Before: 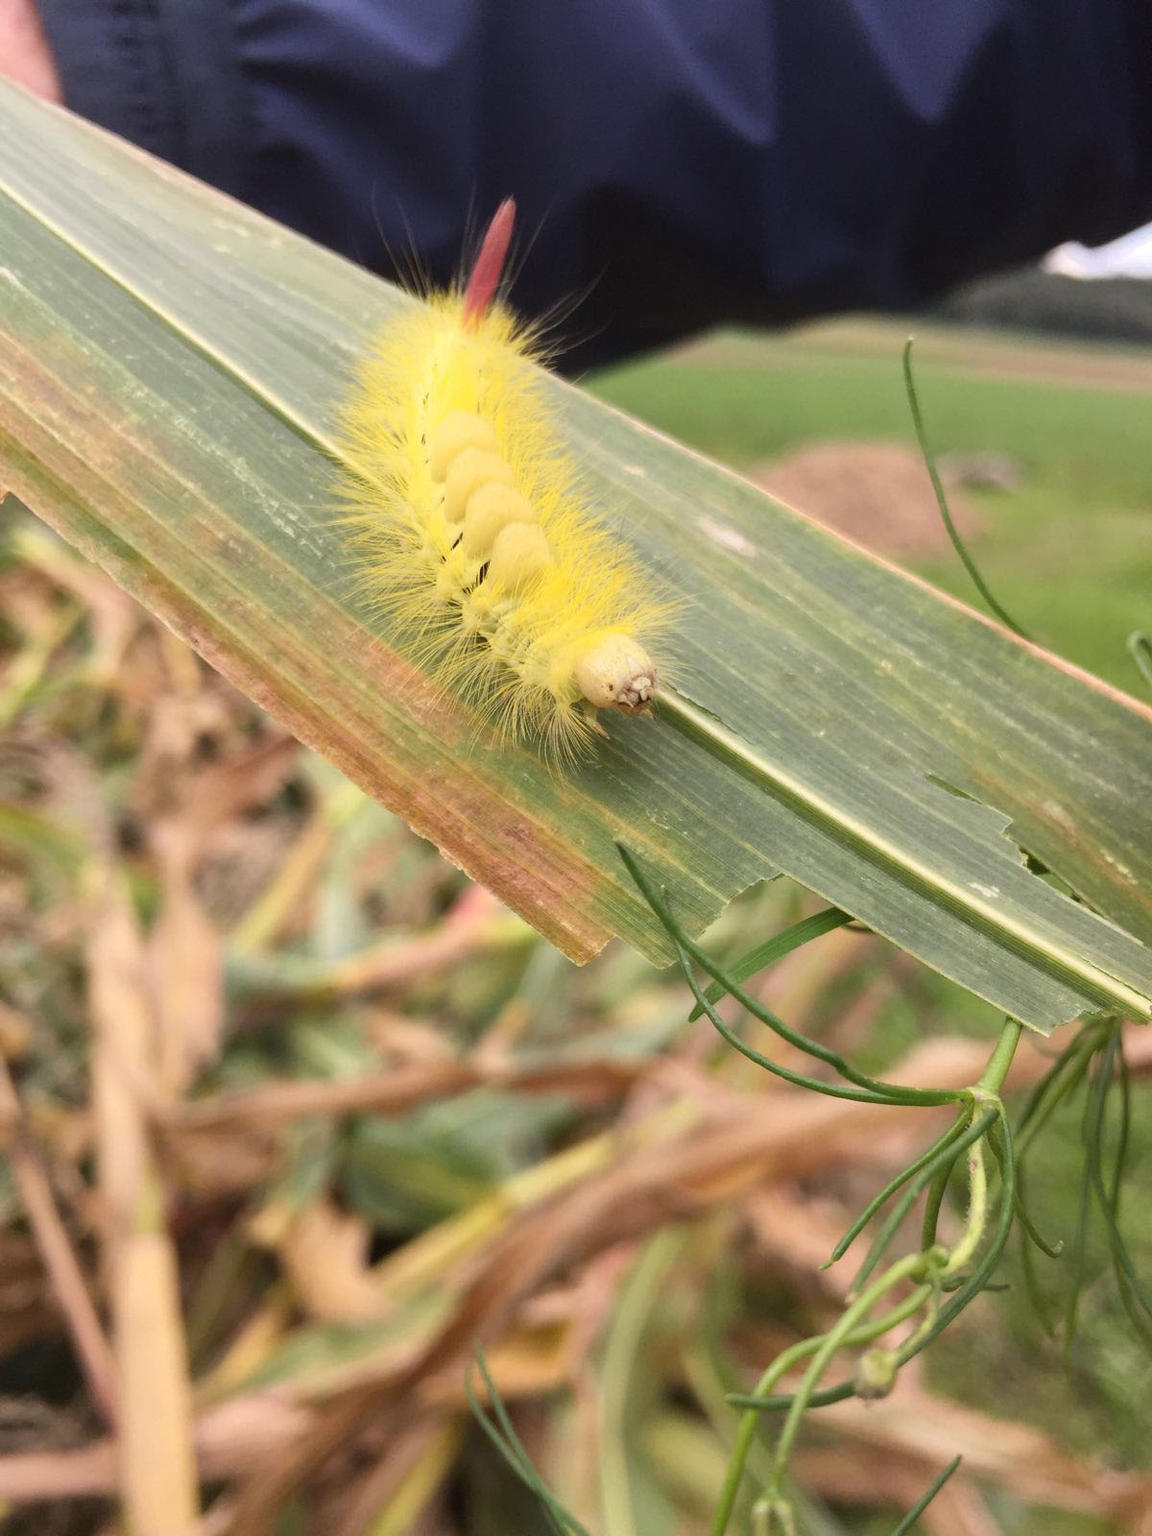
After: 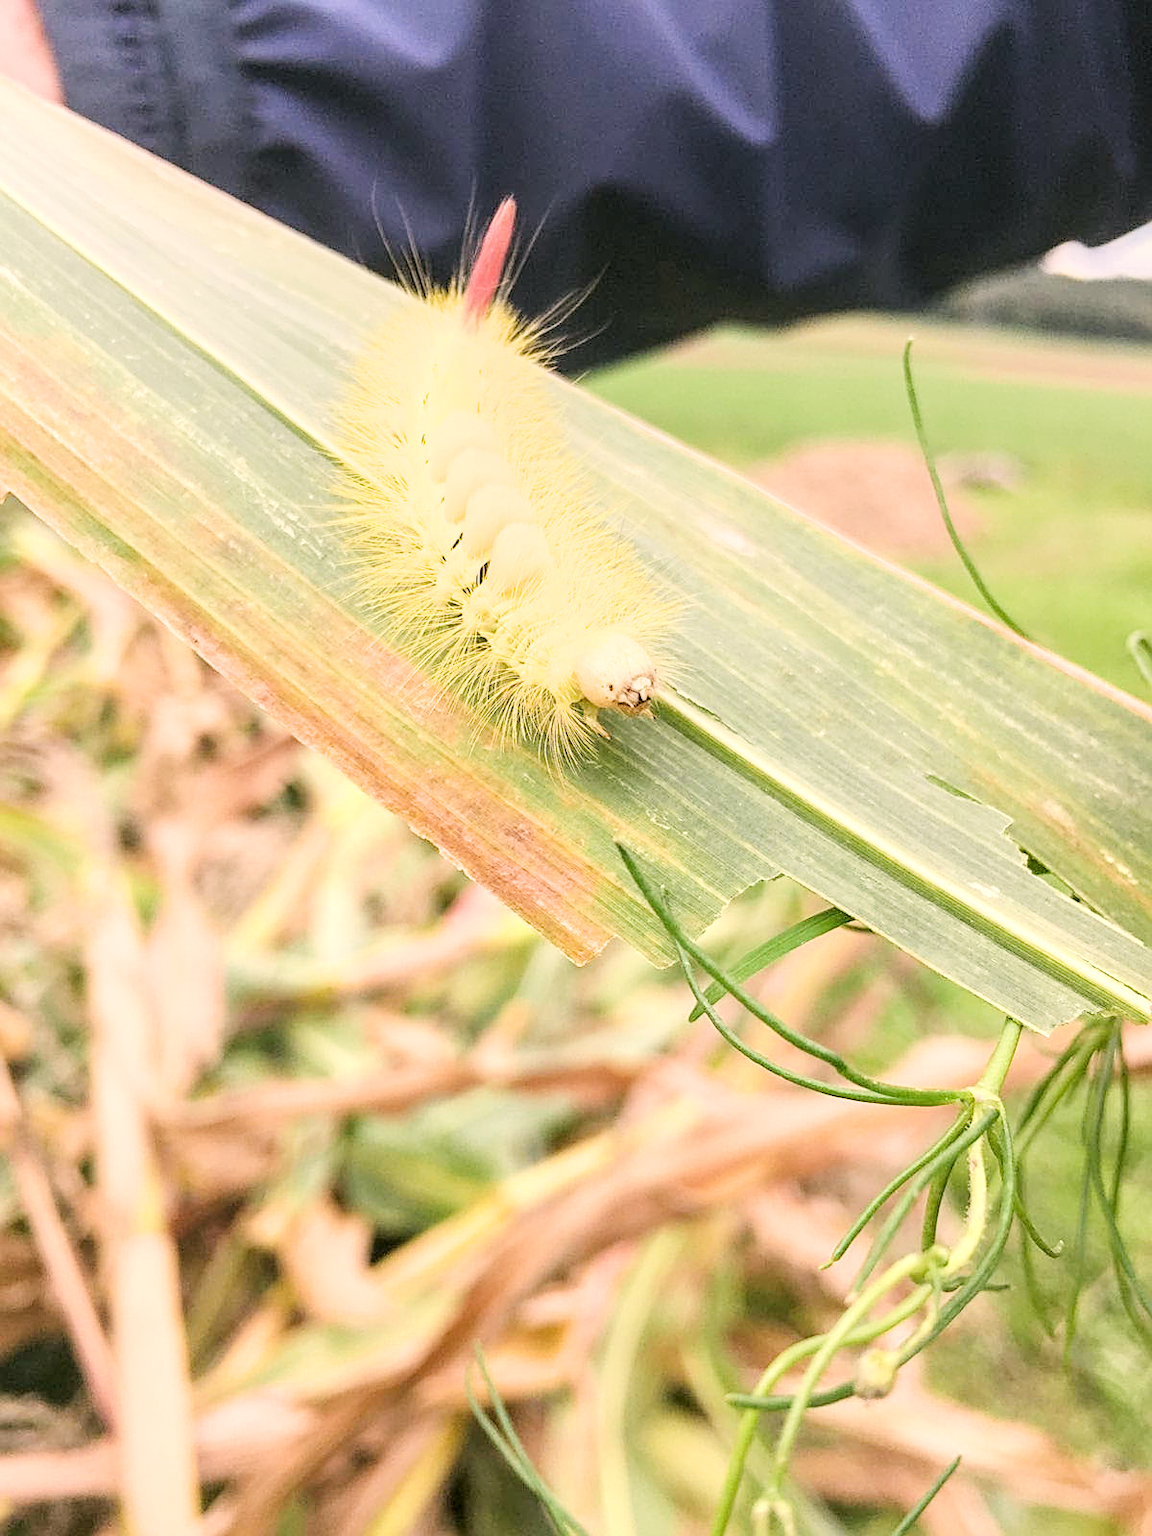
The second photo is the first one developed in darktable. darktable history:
filmic rgb: black relative exposure -7.65 EV, white relative exposure 4.56 EV, threshold 5.98 EV, hardness 3.61, contrast 1.056, iterations of high-quality reconstruction 0, enable highlight reconstruction true
sharpen: amount 0.746
exposure: black level correction 0, exposure 1.76 EV, compensate exposure bias true, compensate highlight preservation false
local contrast: detail 130%
color correction: highlights a* 3.96, highlights b* 4.93, shadows a* -6.9, shadows b* 4.82
